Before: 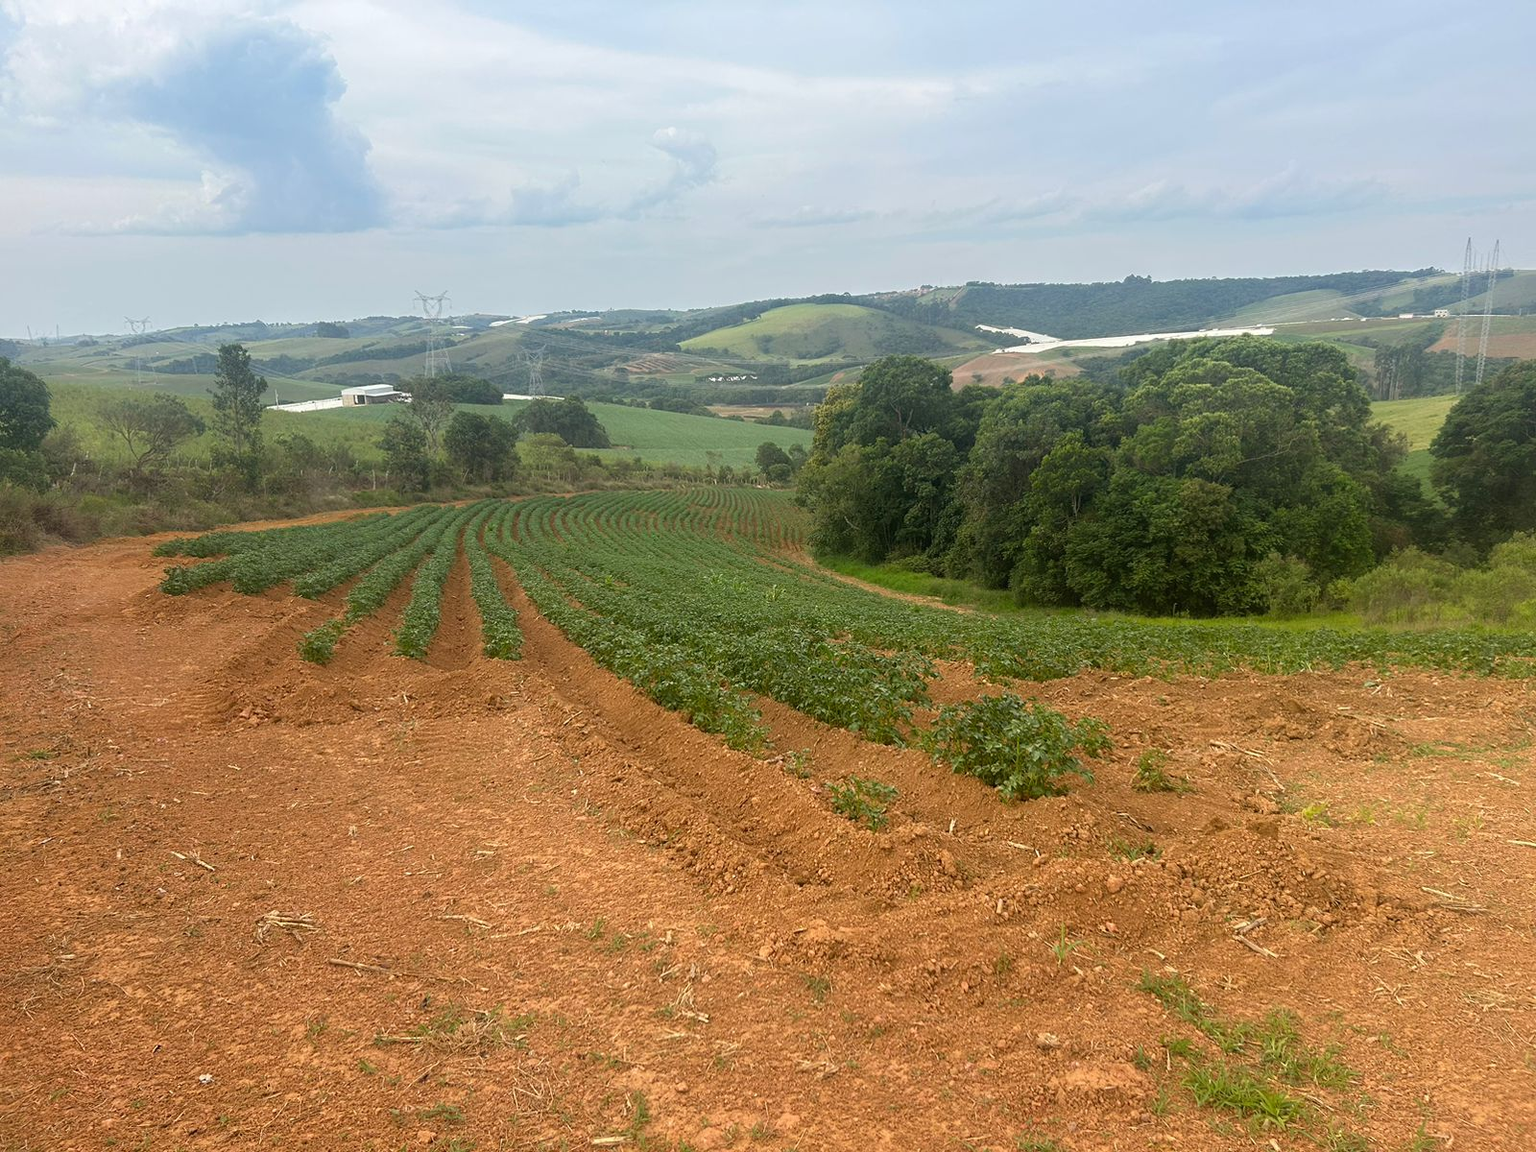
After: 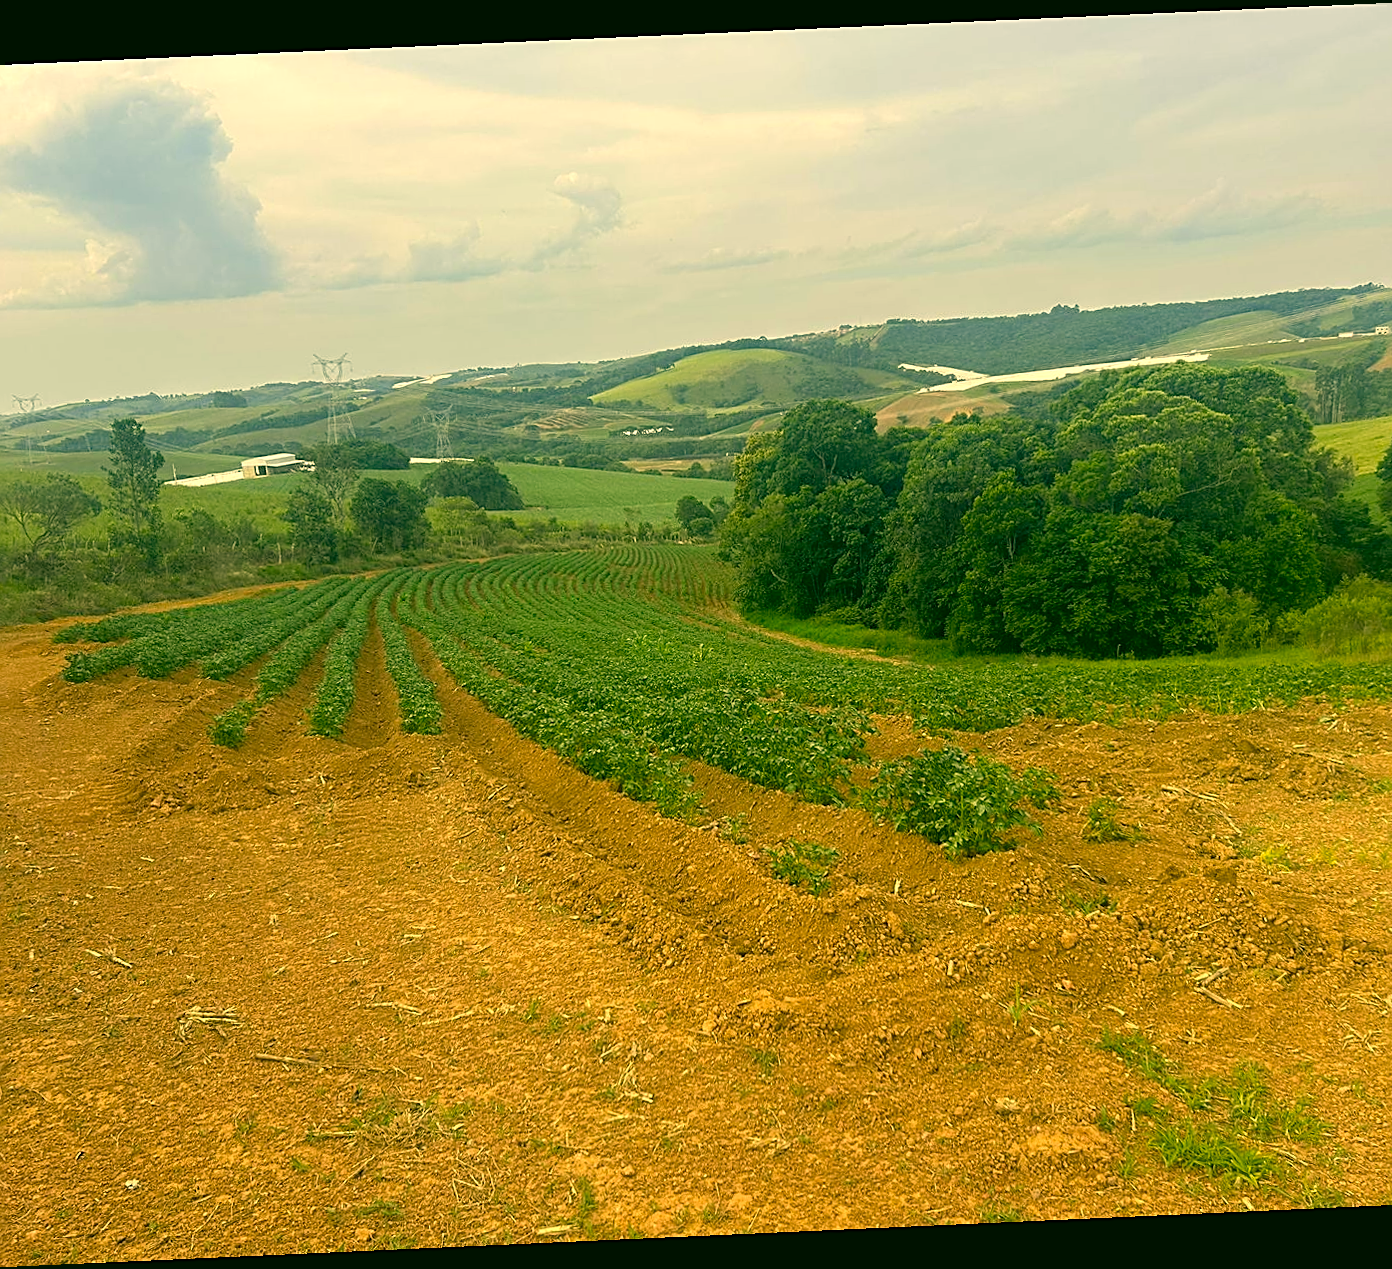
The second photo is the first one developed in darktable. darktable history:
rotate and perspective: rotation -2.56°, automatic cropping off
crop: left 8.026%, right 7.374%
haze removal: adaptive false
sharpen: on, module defaults
exposure: exposure 0.161 EV, compensate highlight preservation false
color correction: highlights a* 5.62, highlights b* 33.57, shadows a* -25.86, shadows b* 4.02
